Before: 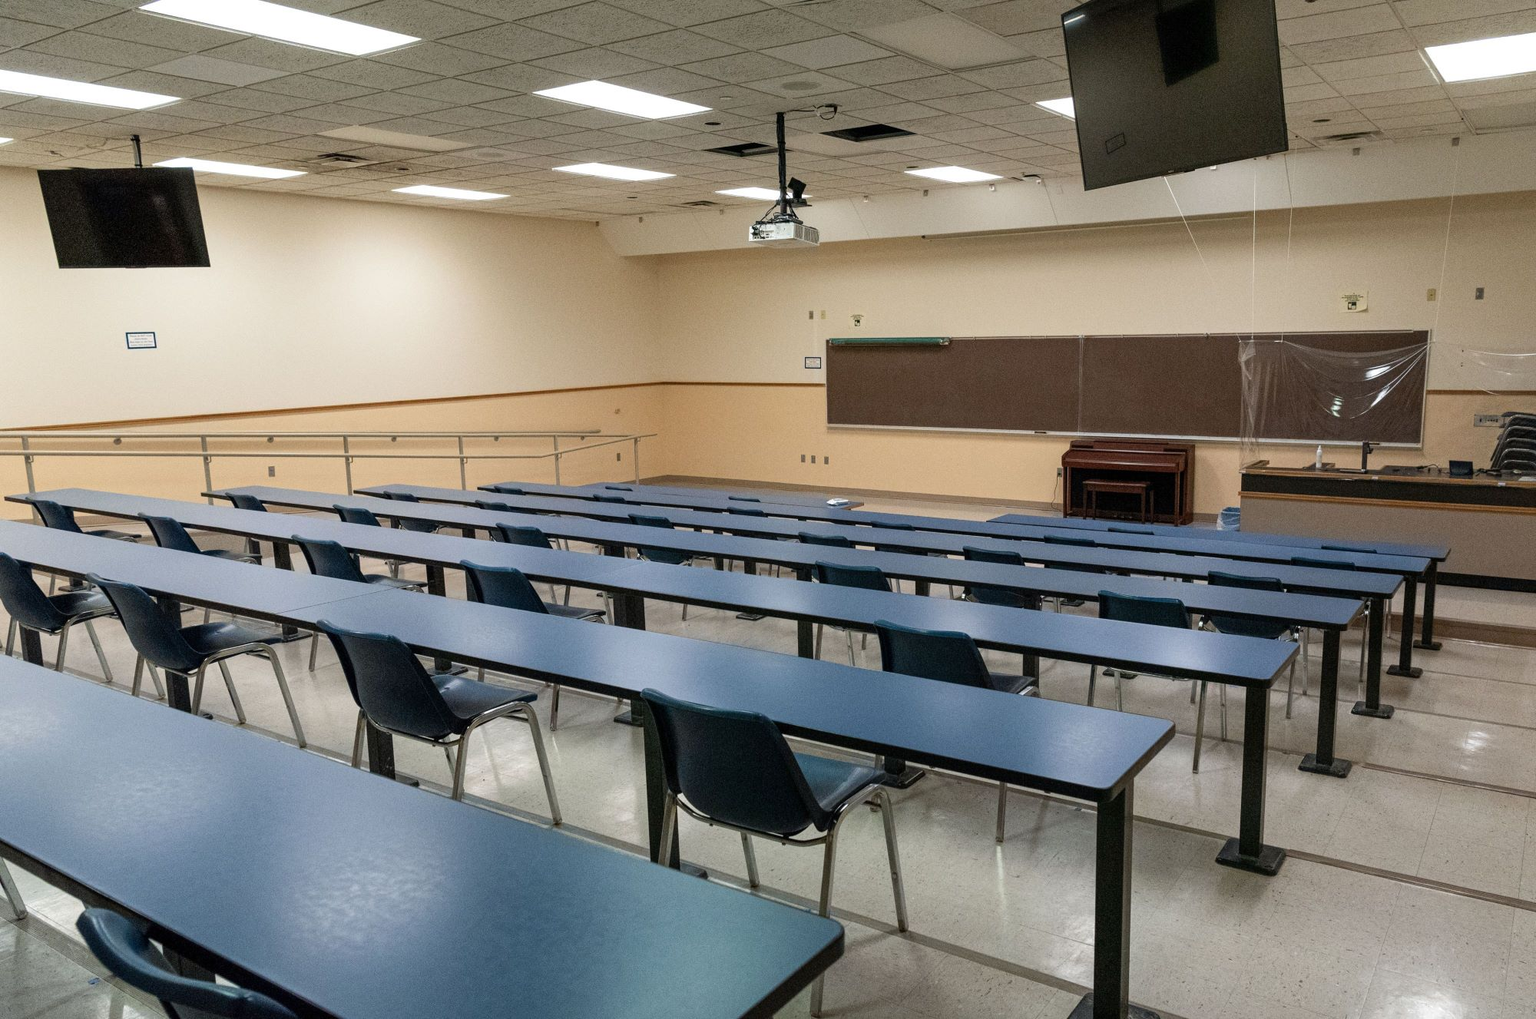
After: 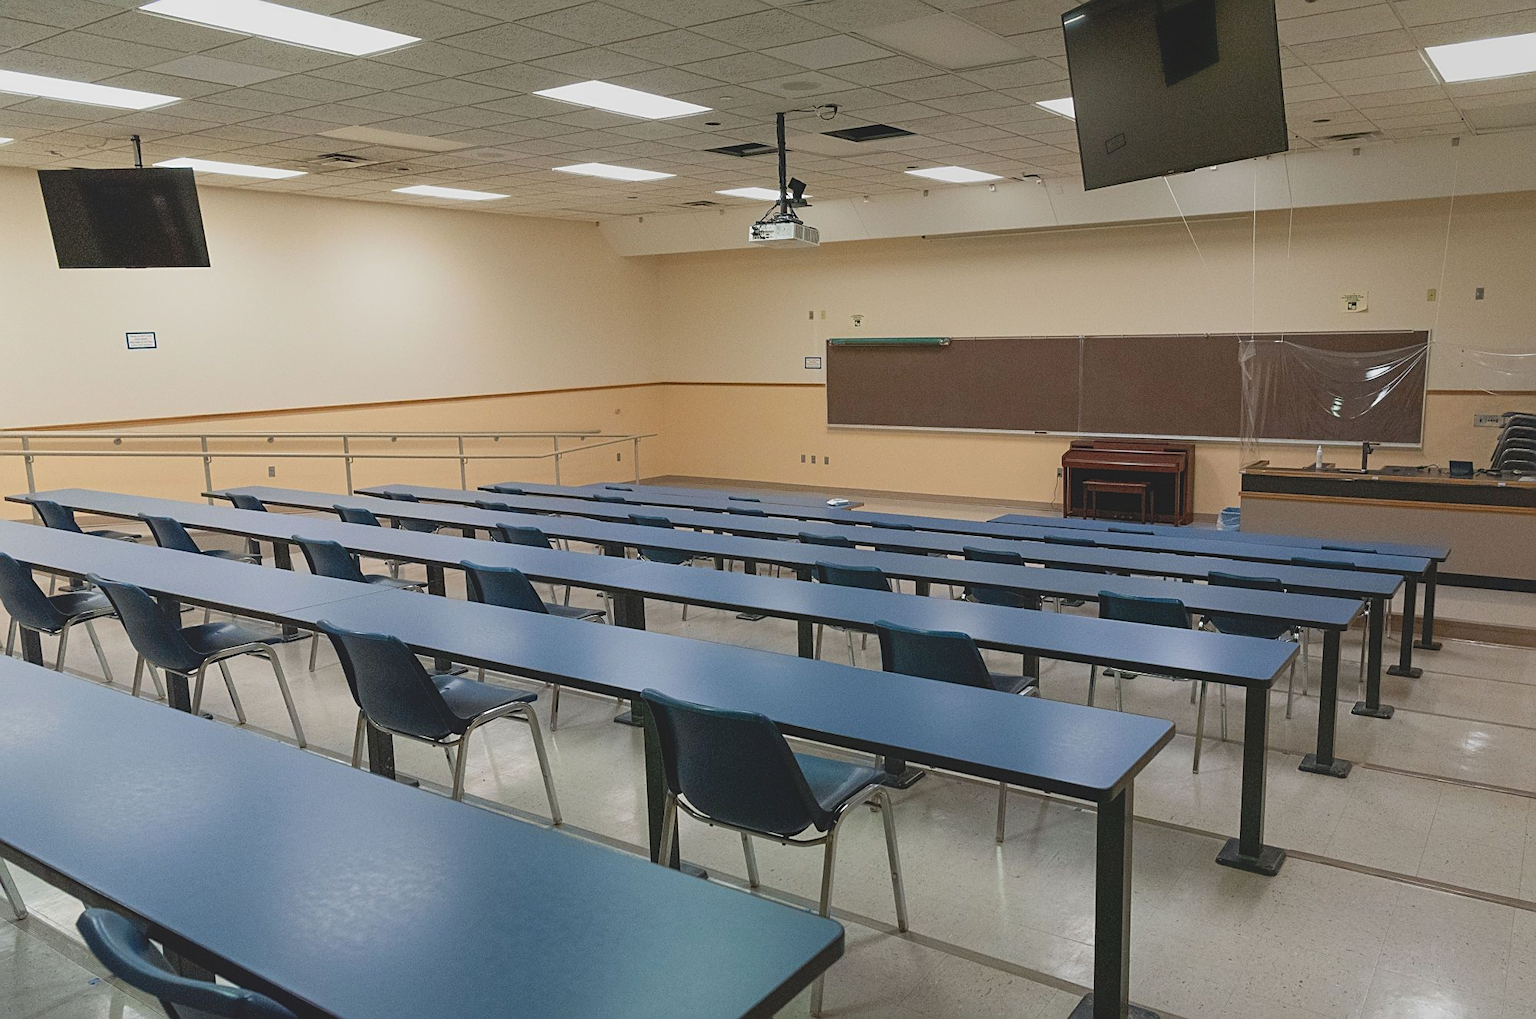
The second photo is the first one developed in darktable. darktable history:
tone equalizer: on, module defaults
sharpen: on, module defaults
local contrast: detail 70%
